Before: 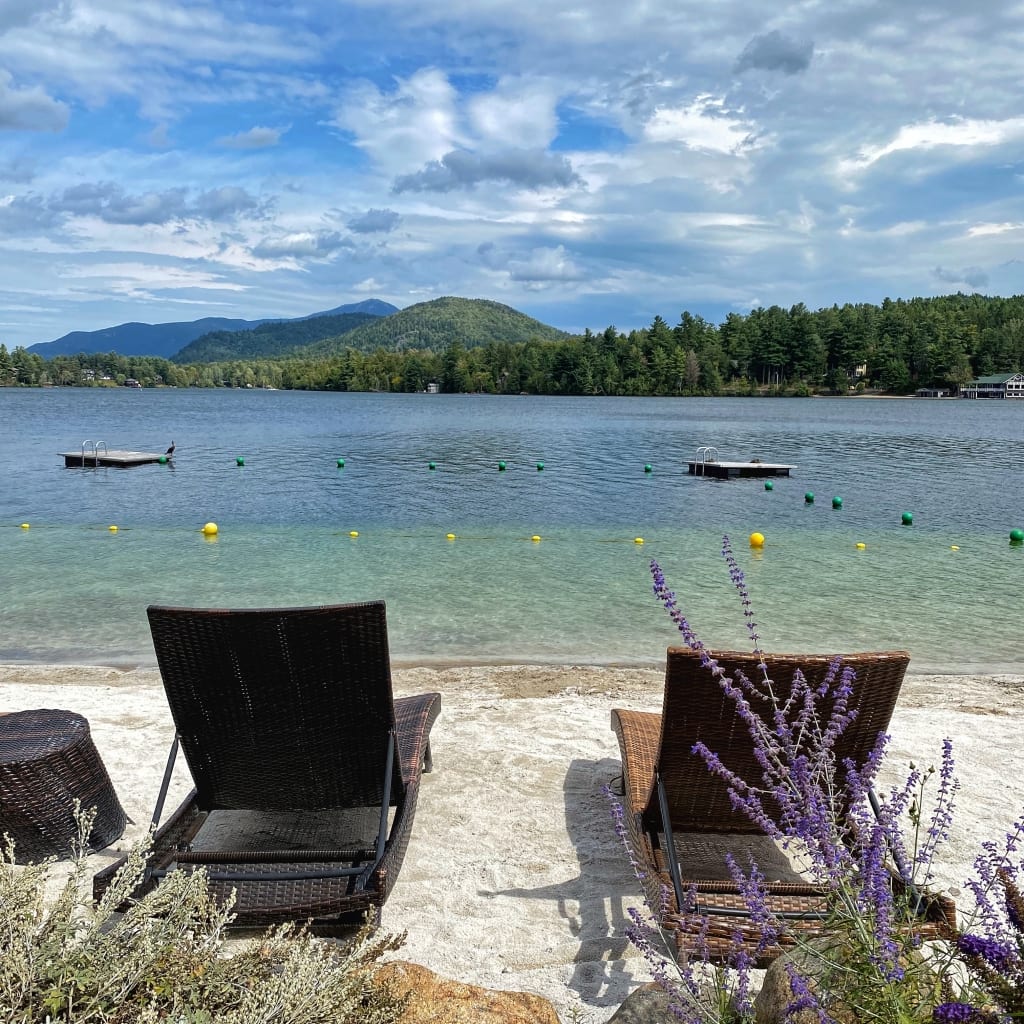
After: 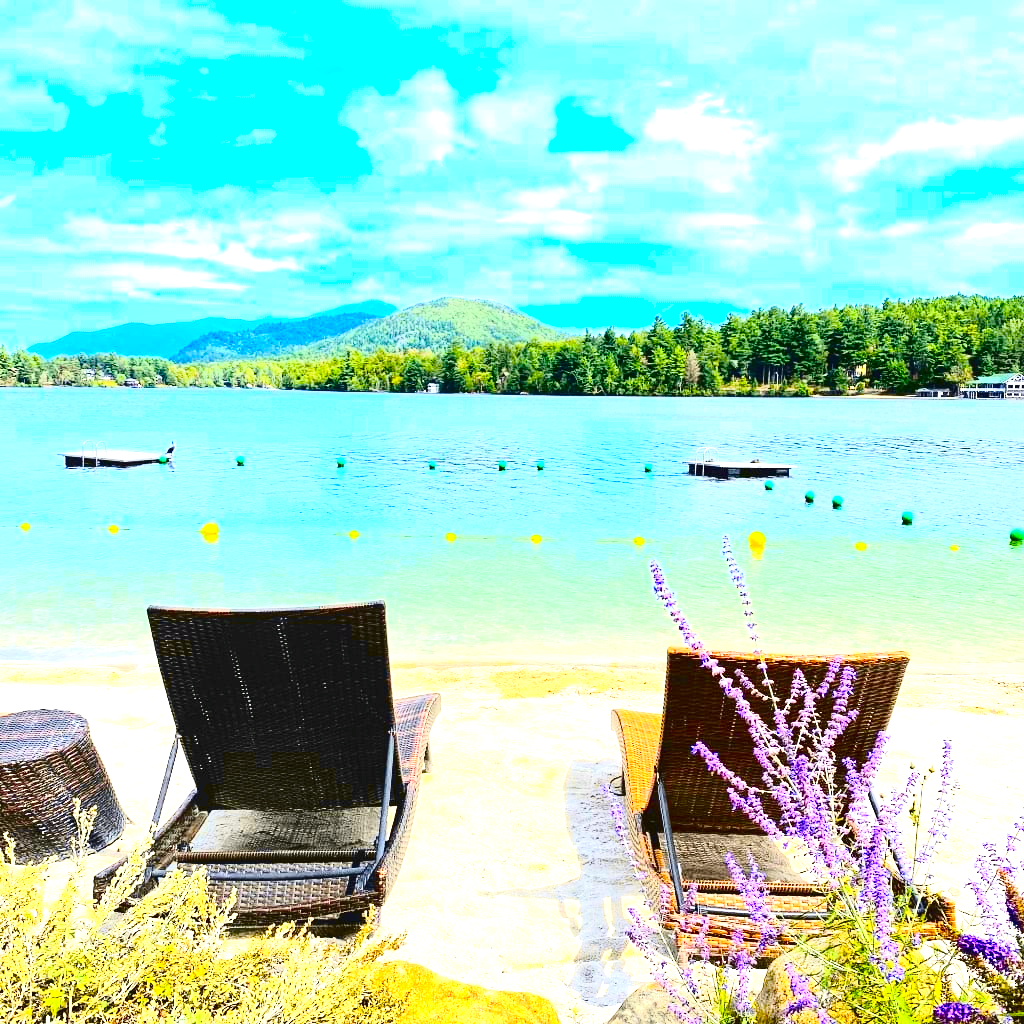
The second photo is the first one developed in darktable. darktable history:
exposure: black level correction 0, exposure 1.403 EV, compensate highlight preservation false
contrast brightness saturation: contrast 0.101, brightness 0.026, saturation 0.09
tone curve: curves: ch0 [(0.003, 0.023) (0.071, 0.052) (0.249, 0.201) (0.466, 0.557) (0.625, 0.761) (0.783, 0.9) (0.994, 0.968)]; ch1 [(0, 0) (0.262, 0.227) (0.417, 0.386) (0.469, 0.467) (0.502, 0.498) (0.531, 0.521) (0.576, 0.586) (0.612, 0.634) (0.634, 0.68) (0.686, 0.728) (0.994, 0.987)]; ch2 [(0, 0) (0.262, 0.188) (0.385, 0.353) (0.427, 0.424) (0.495, 0.493) (0.518, 0.544) (0.55, 0.579) (0.595, 0.621) (0.644, 0.748) (1, 1)], color space Lab, independent channels, preserve colors none
color balance rgb: perceptual saturation grading › global saturation 34.574%, perceptual saturation grading › highlights -29.792%, perceptual saturation grading › shadows 35.482%, perceptual brilliance grading › global brilliance 19.24%, global vibrance 14.768%
